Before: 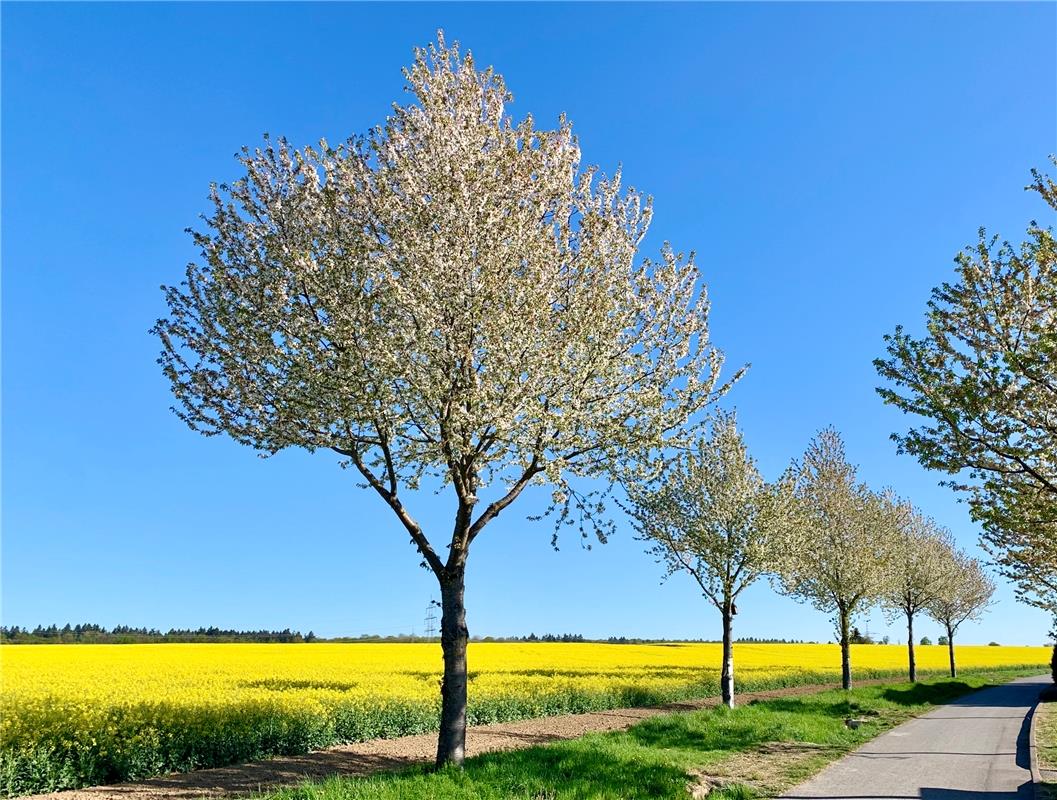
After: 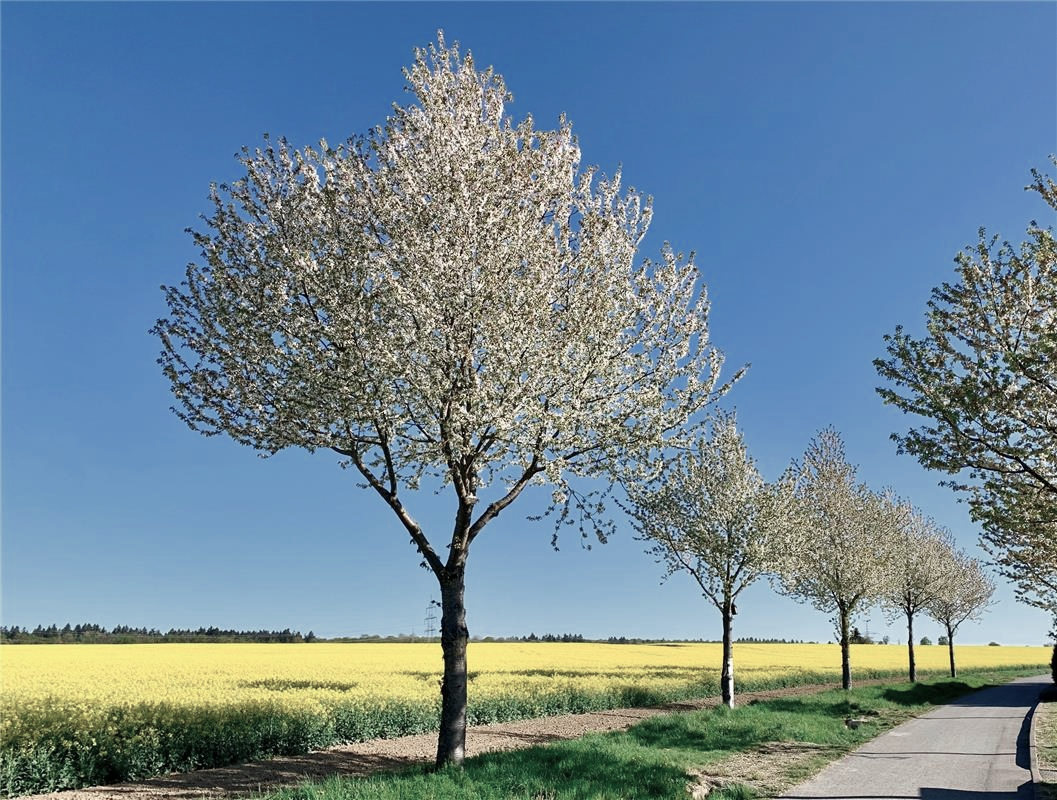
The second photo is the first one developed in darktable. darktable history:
contrast brightness saturation: contrast 0.064, brightness -0.009, saturation -0.238
color zones: curves: ch0 [(0, 0.5) (0.125, 0.4) (0.25, 0.5) (0.375, 0.4) (0.5, 0.4) (0.625, 0.35) (0.75, 0.35) (0.875, 0.5)]; ch1 [(0, 0.35) (0.125, 0.45) (0.25, 0.35) (0.375, 0.35) (0.5, 0.35) (0.625, 0.35) (0.75, 0.45) (0.875, 0.35)]; ch2 [(0, 0.6) (0.125, 0.5) (0.25, 0.5) (0.375, 0.6) (0.5, 0.6) (0.625, 0.5) (0.75, 0.5) (0.875, 0.5)]
